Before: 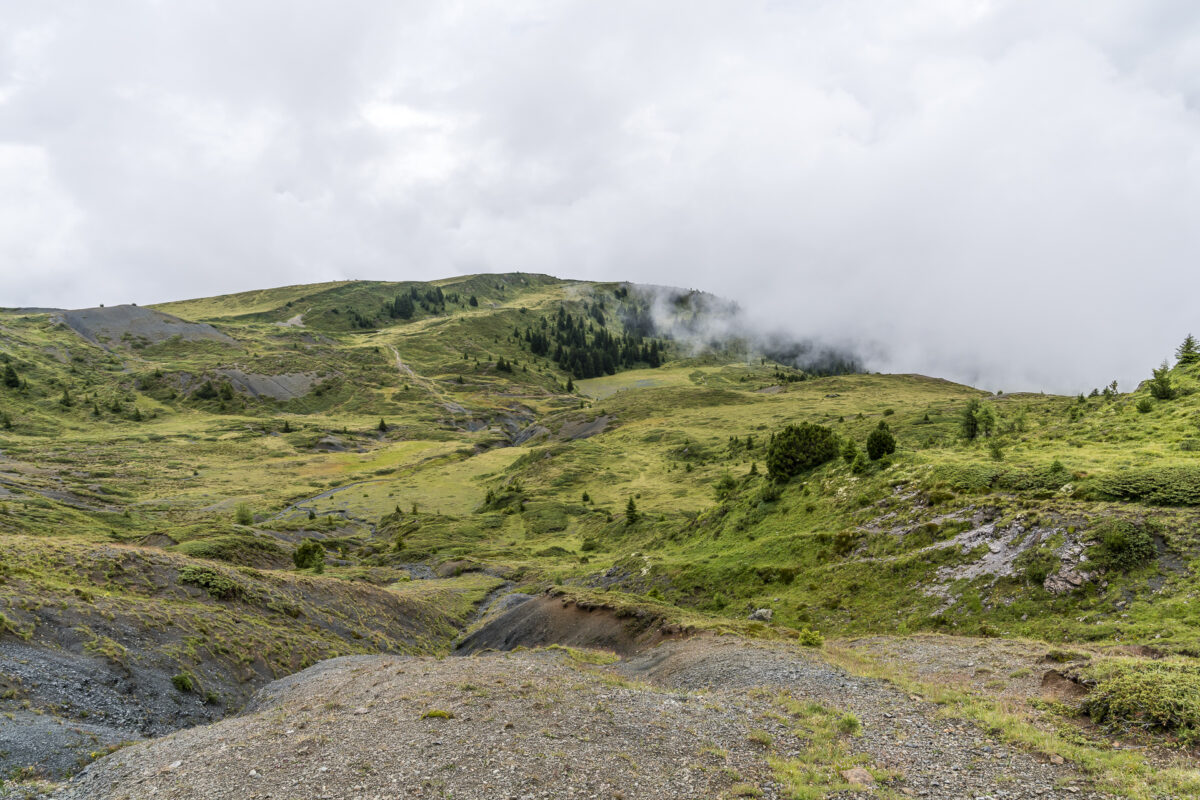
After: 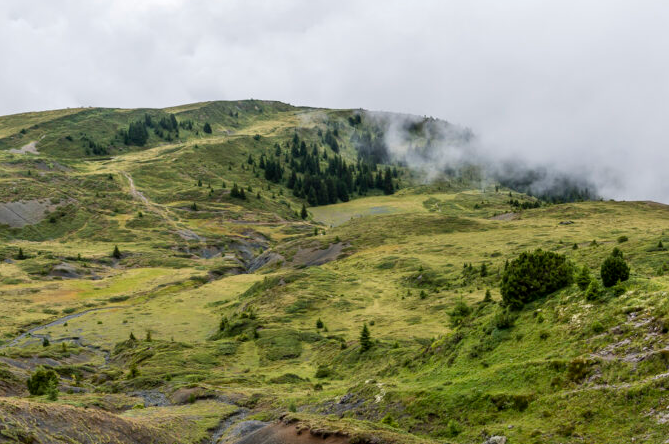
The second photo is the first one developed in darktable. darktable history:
crop and rotate: left 22.236%, top 21.657%, right 21.934%, bottom 22.724%
